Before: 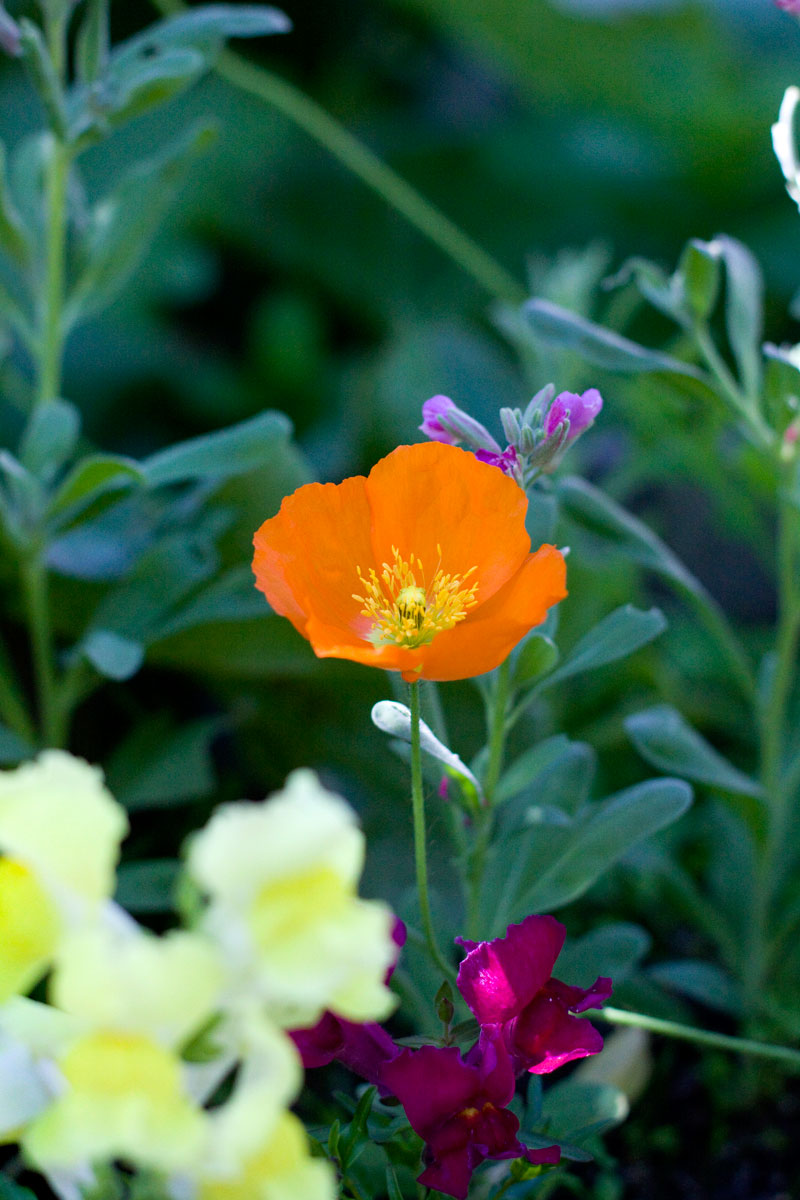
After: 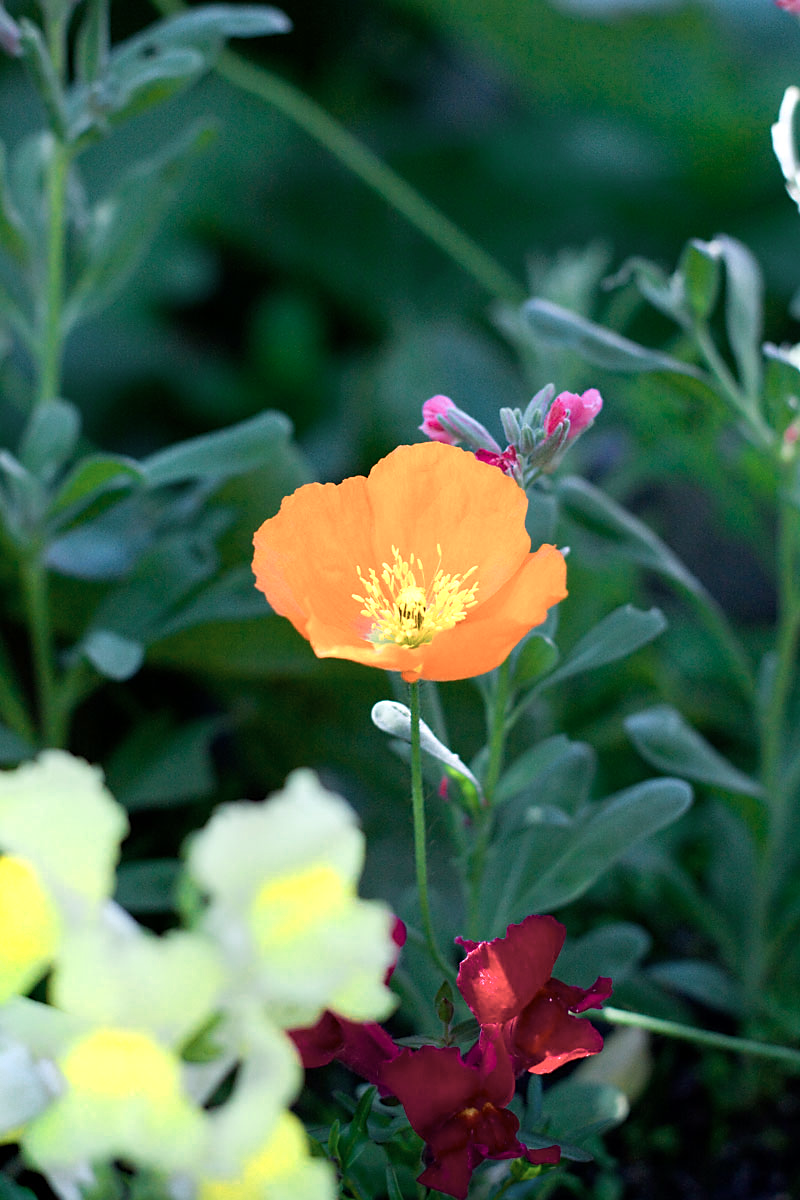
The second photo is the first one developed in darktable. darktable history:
sharpen: radius 1.864, amount 0.398, threshold 1.271
color zones: curves: ch0 [(0.018, 0.548) (0.224, 0.64) (0.425, 0.447) (0.675, 0.575) (0.732, 0.579)]; ch1 [(0.066, 0.487) (0.25, 0.5) (0.404, 0.43) (0.75, 0.421) (0.956, 0.421)]; ch2 [(0.044, 0.561) (0.215, 0.465) (0.399, 0.544) (0.465, 0.548) (0.614, 0.447) (0.724, 0.43) (0.882, 0.623) (0.956, 0.632)]
